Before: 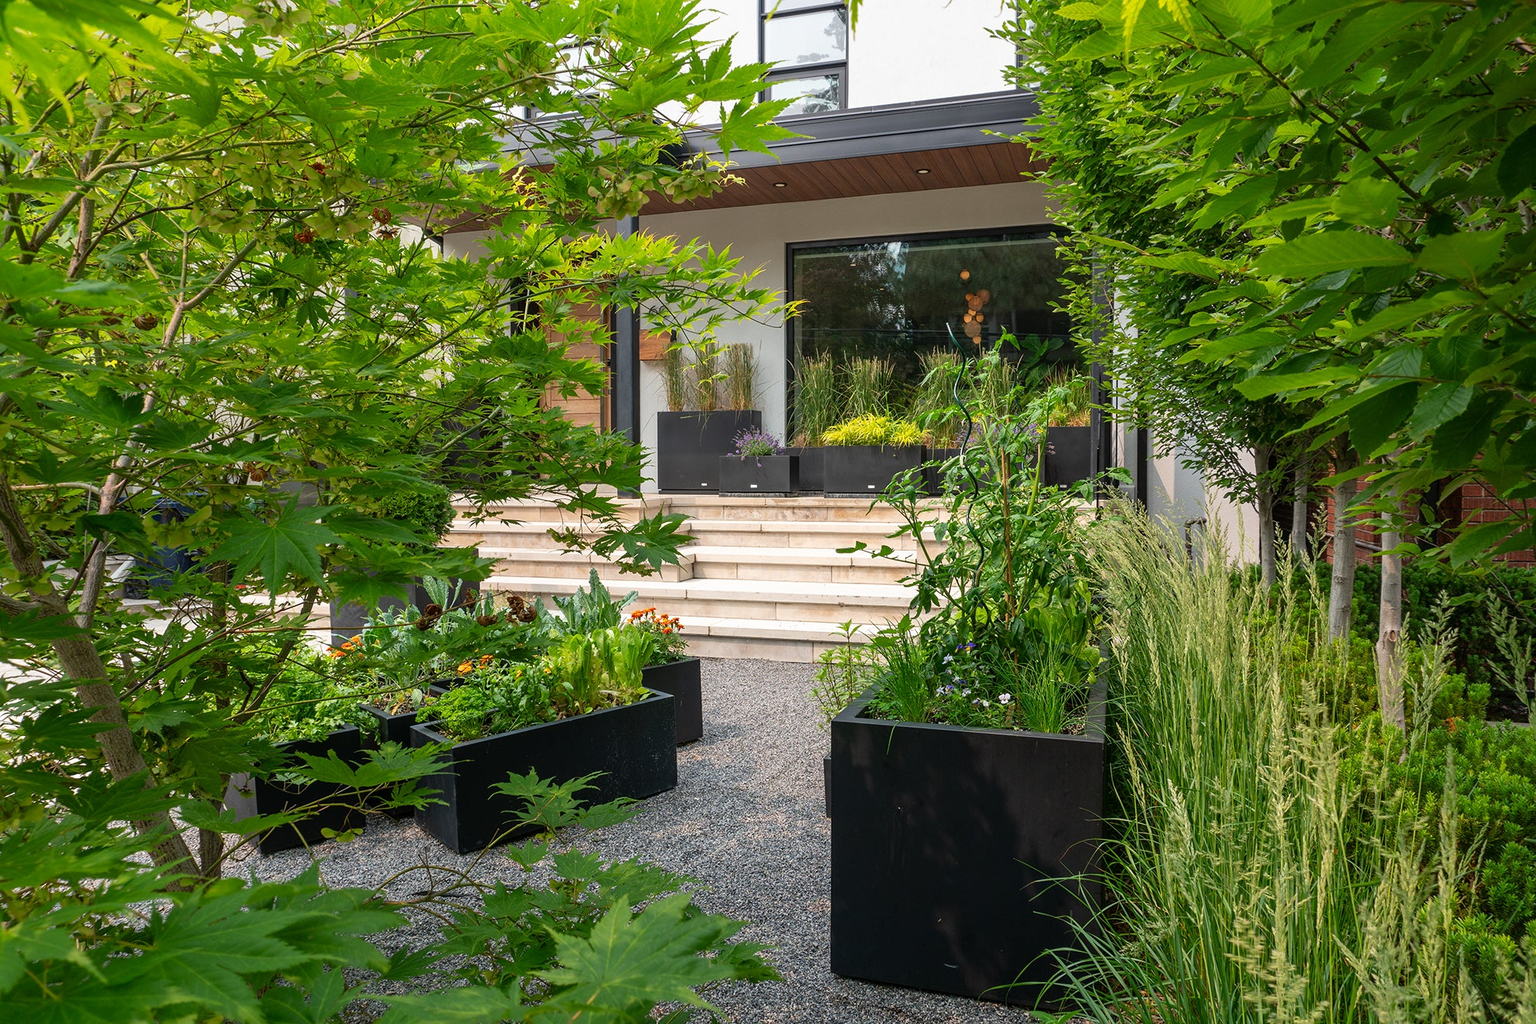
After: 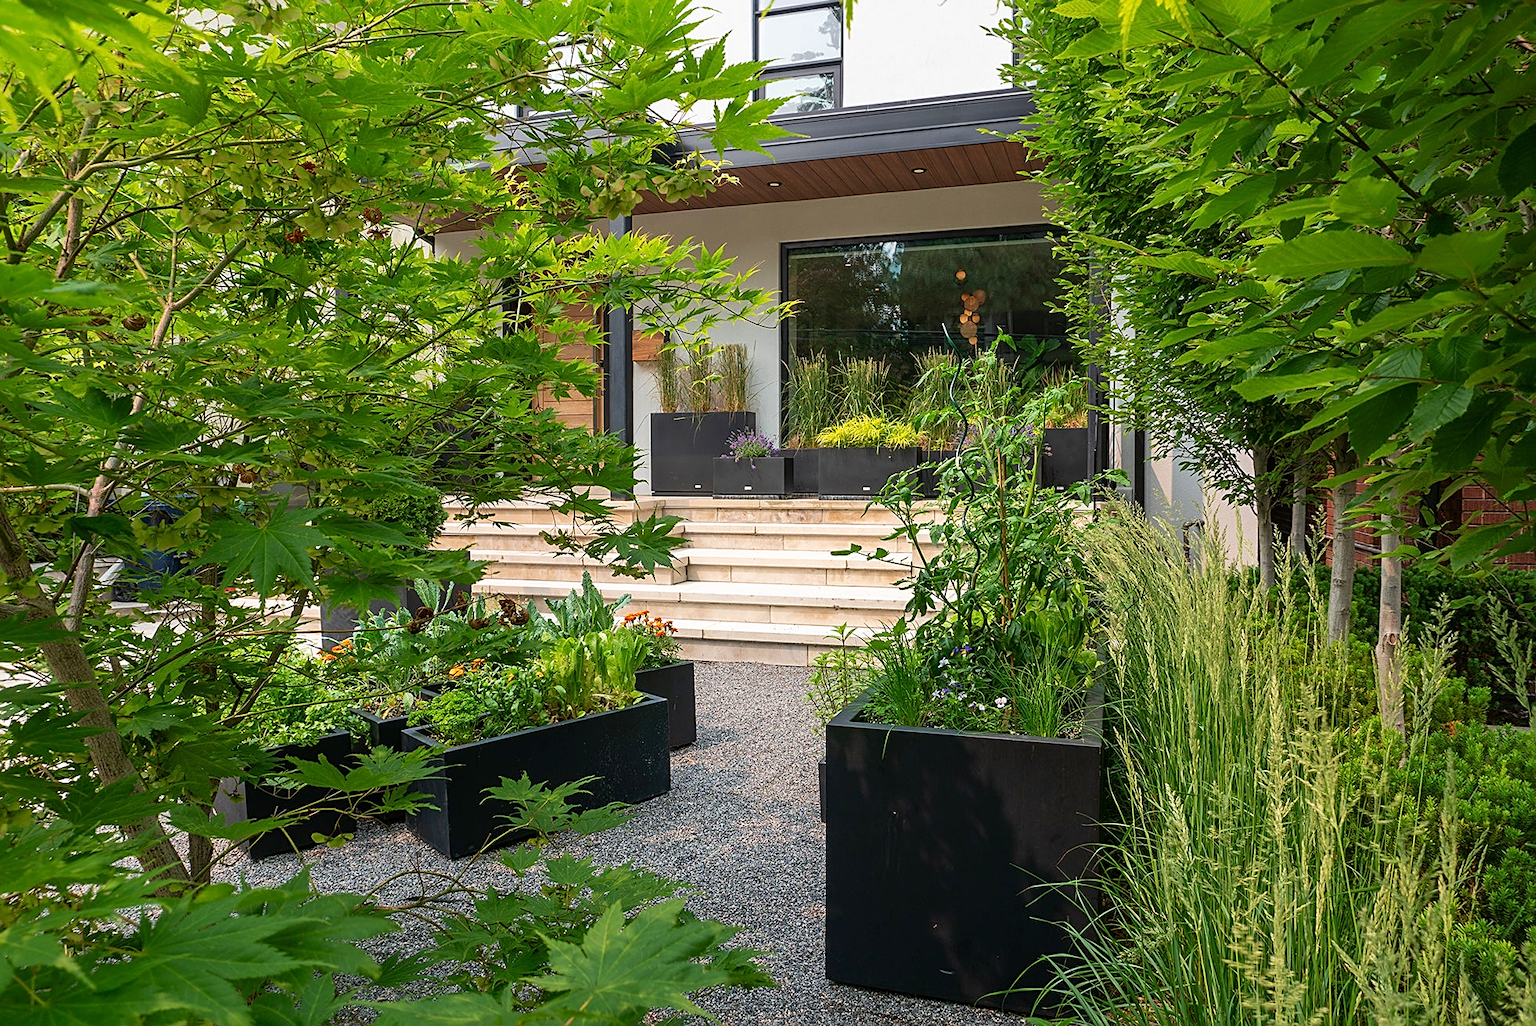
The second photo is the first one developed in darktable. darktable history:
velvia: on, module defaults
crop and rotate: left 0.834%, top 0.297%, bottom 0.269%
sharpen: on, module defaults
